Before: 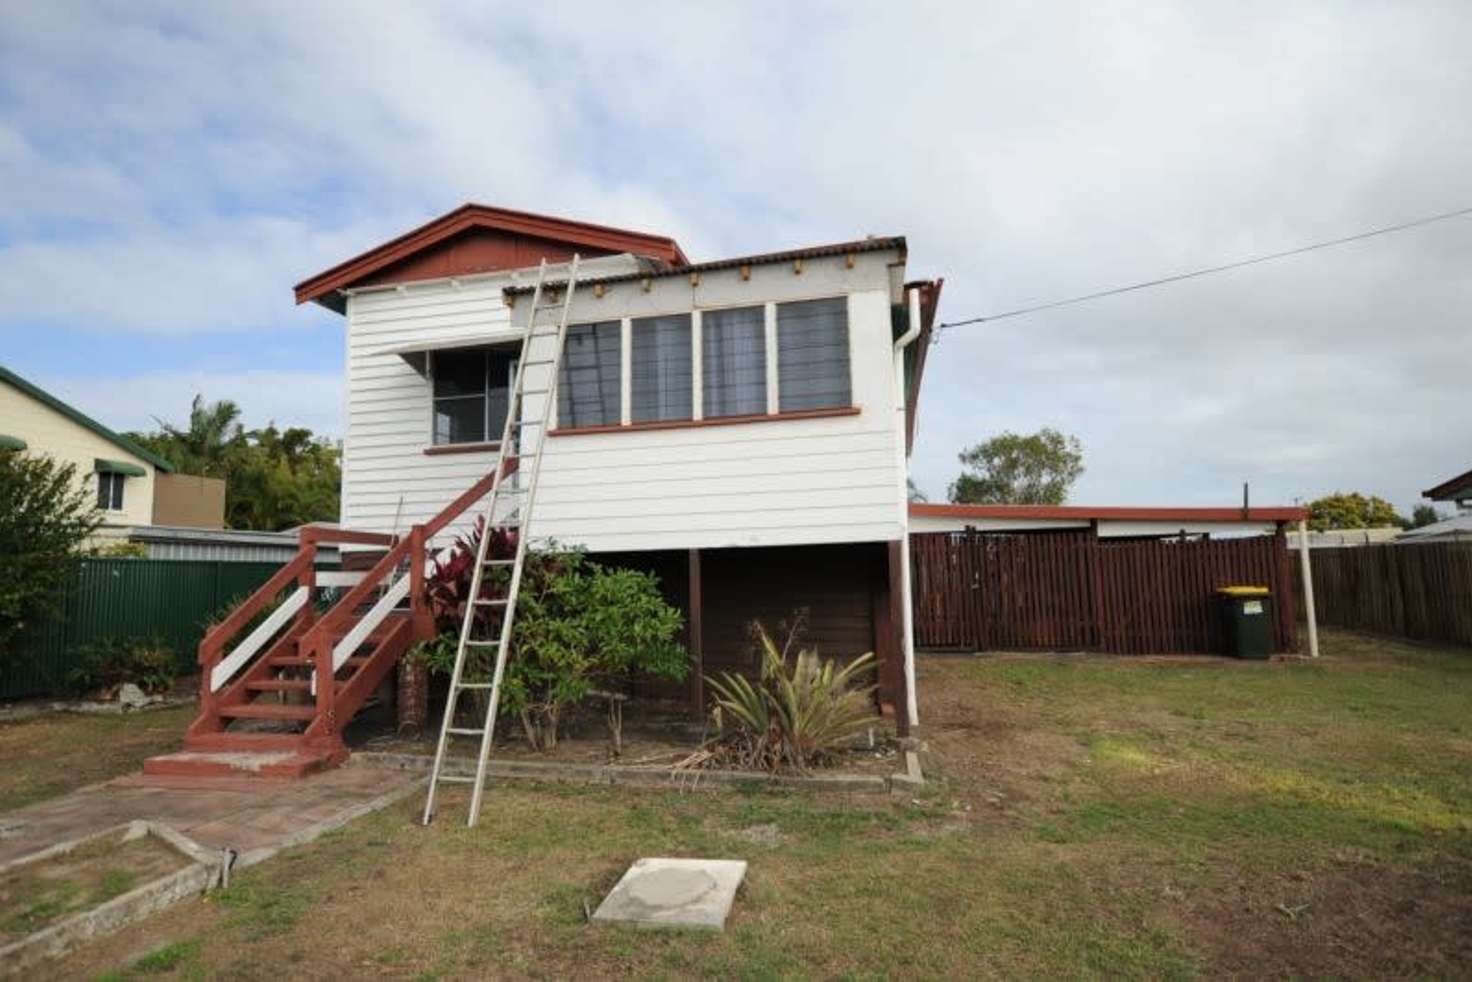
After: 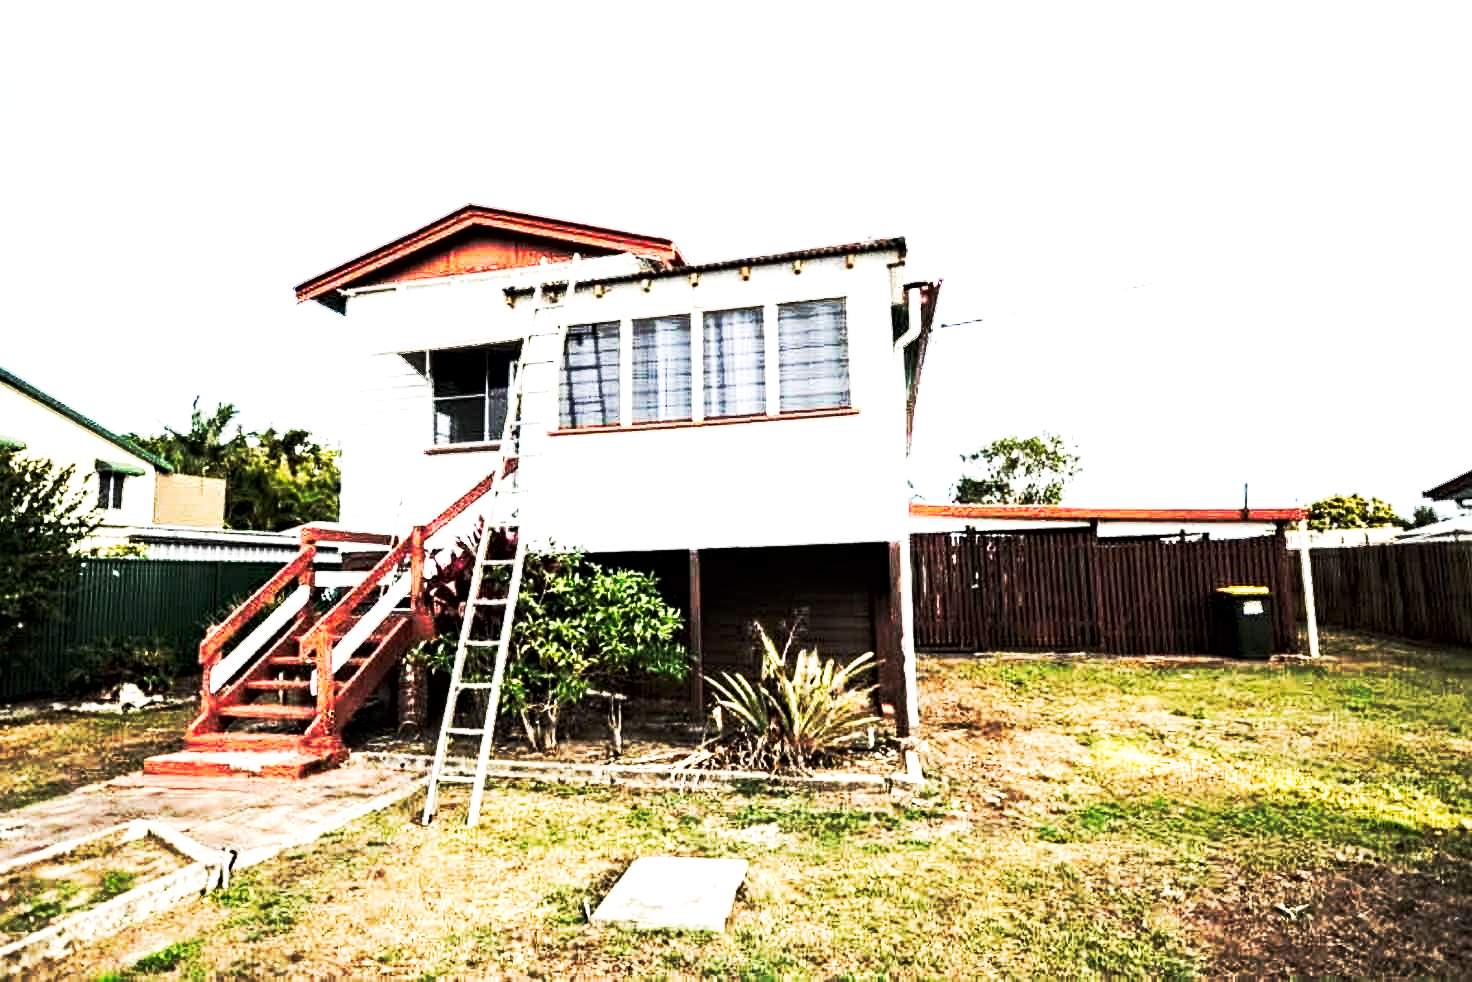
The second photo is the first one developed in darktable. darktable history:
exposure: exposure 0.7 EV, compensate highlight preservation false
tone curve: curves: ch0 [(0, 0) (0.003, 0.003) (0.011, 0.008) (0.025, 0.018) (0.044, 0.04) (0.069, 0.062) (0.1, 0.09) (0.136, 0.121) (0.177, 0.158) (0.224, 0.197) (0.277, 0.255) (0.335, 0.314) (0.399, 0.391) (0.468, 0.496) (0.543, 0.683) (0.623, 0.801) (0.709, 0.883) (0.801, 0.94) (0.898, 0.984) (1, 1)], preserve colors none
contrast equalizer: octaves 7, y [[0.5, 0.542, 0.583, 0.625, 0.667, 0.708], [0.5 ×6], [0.5 ×6], [0 ×6], [0 ×6]]
tone equalizer: -8 EV -1.08 EV, -7 EV -1.01 EV, -6 EV -0.867 EV, -5 EV -0.578 EV, -3 EV 0.578 EV, -2 EV 0.867 EV, -1 EV 1.01 EV, +0 EV 1.08 EV, edges refinement/feathering 500, mask exposure compensation -1.57 EV, preserve details no
